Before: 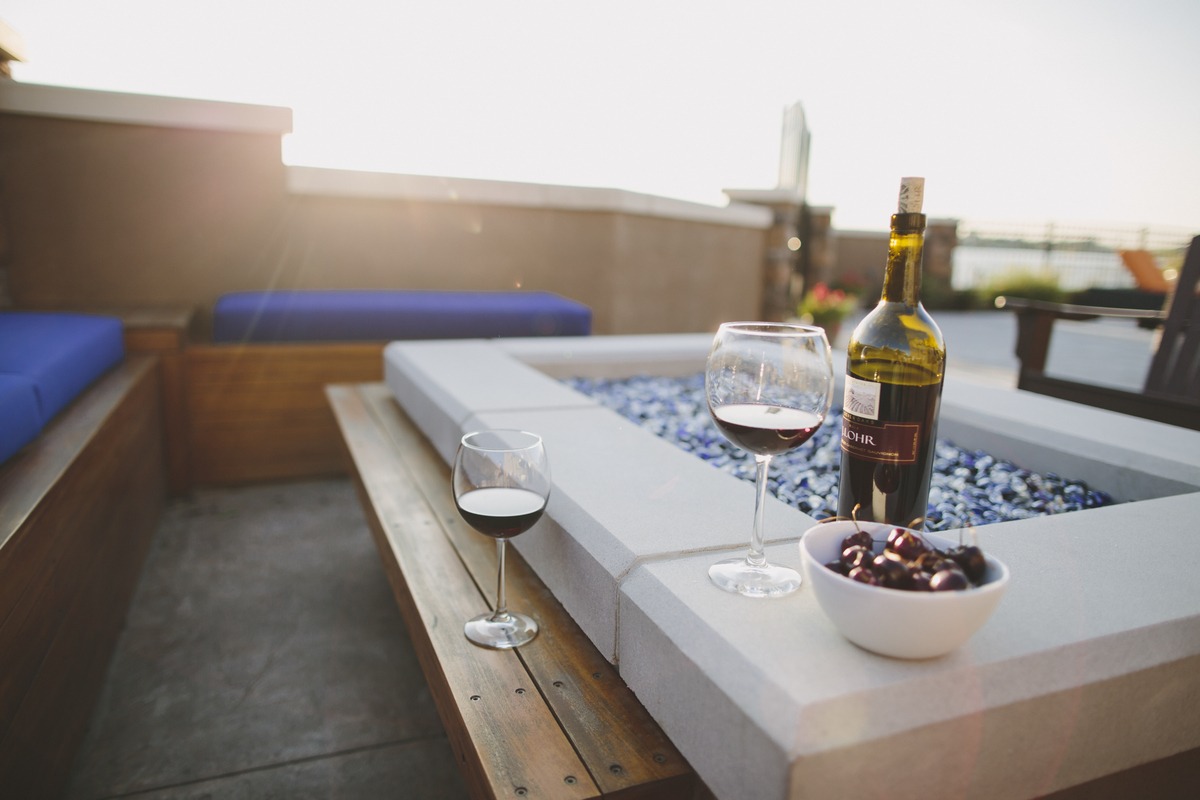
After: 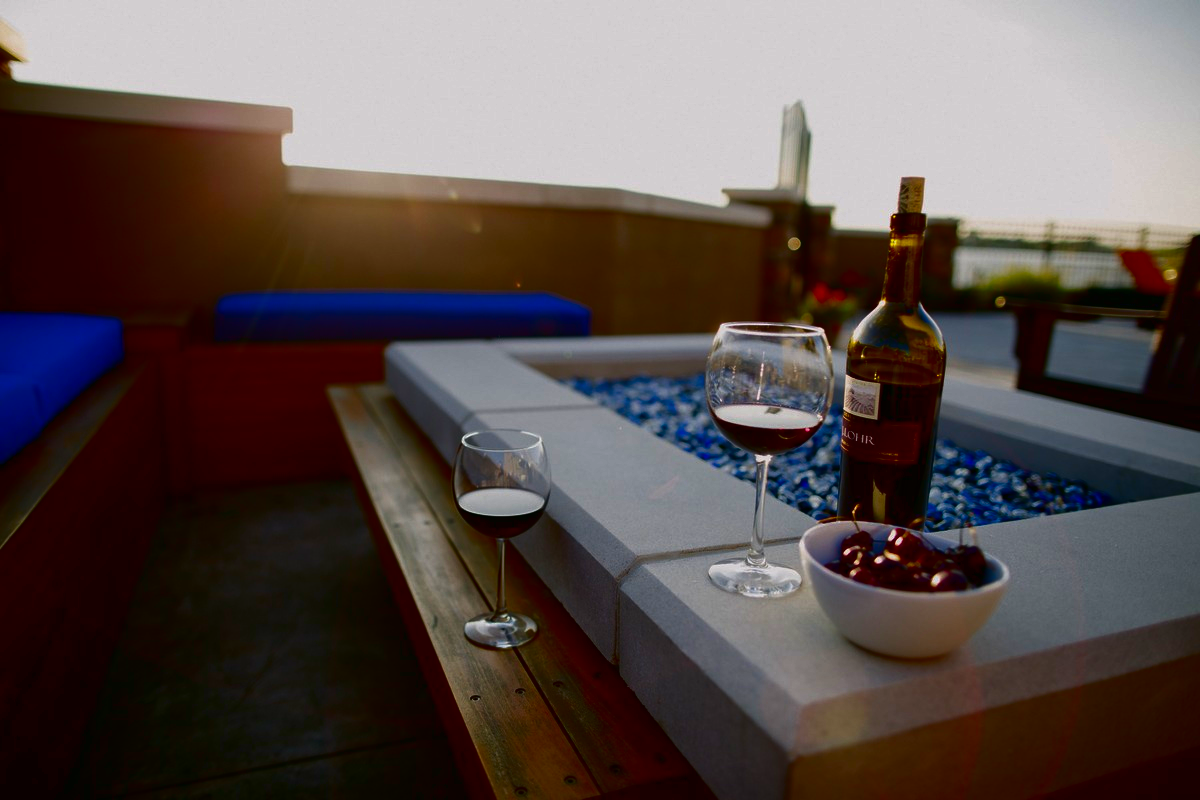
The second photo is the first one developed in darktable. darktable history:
contrast brightness saturation: brightness -0.985, saturation 0.989
